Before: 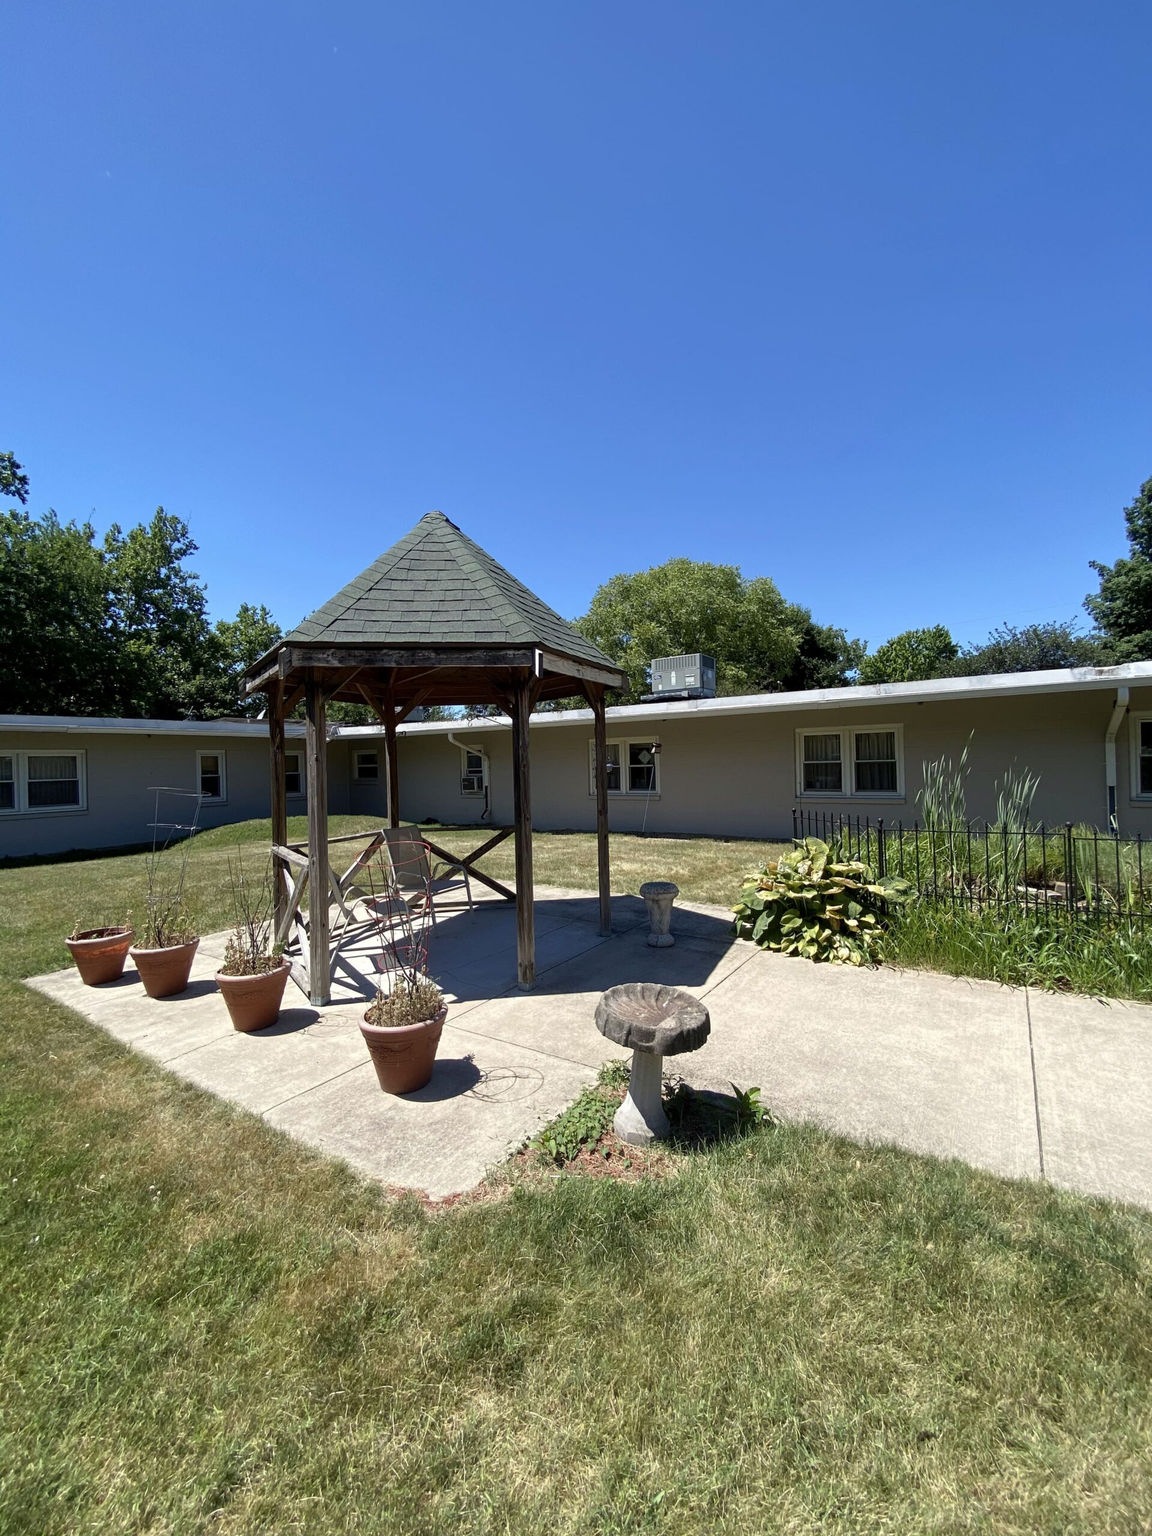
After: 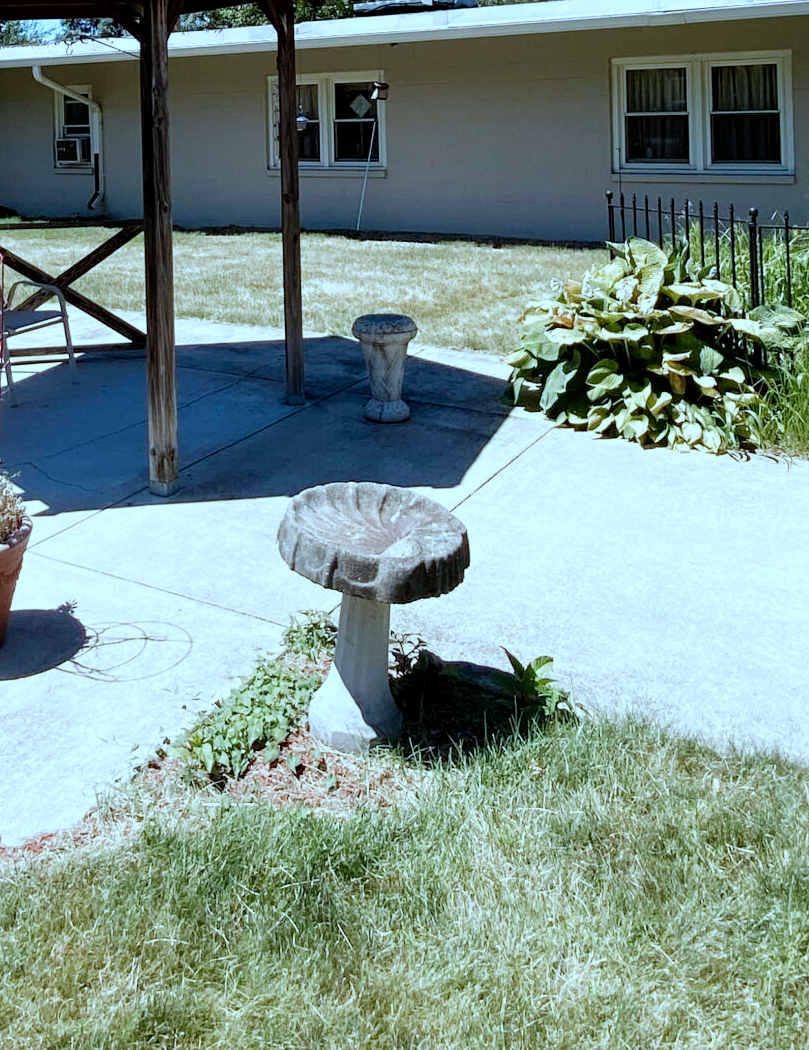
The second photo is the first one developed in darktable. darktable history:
color correction: highlights a* -9.73, highlights b* -21.22
crop: left 37.221%, top 45.169%, right 20.63%, bottom 13.777%
exposure: black level correction 0, exposure 1.45 EV, compensate exposure bias true, compensate highlight preservation false
filmic rgb: middle gray luminance 29%, black relative exposure -10.3 EV, white relative exposure 5.5 EV, threshold 6 EV, target black luminance 0%, hardness 3.95, latitude 2.04%, contrast 1.132, highlights saturation mix 5%, shadows ↔ highlights balance 15.11%, add noise in highlights 0, preserve chrominance no, color science v3 (2019), use custom middle-gray values true, iterations of high-quality reconstruction 0, contrast in highlights soft, enable highlight reconstruction true
